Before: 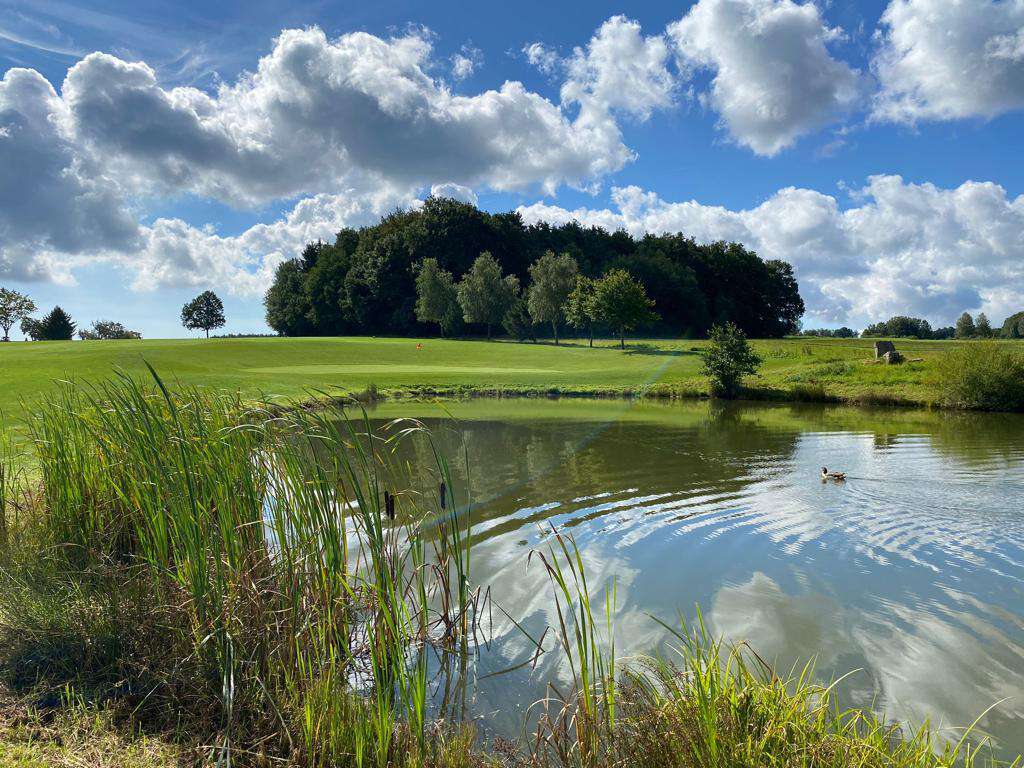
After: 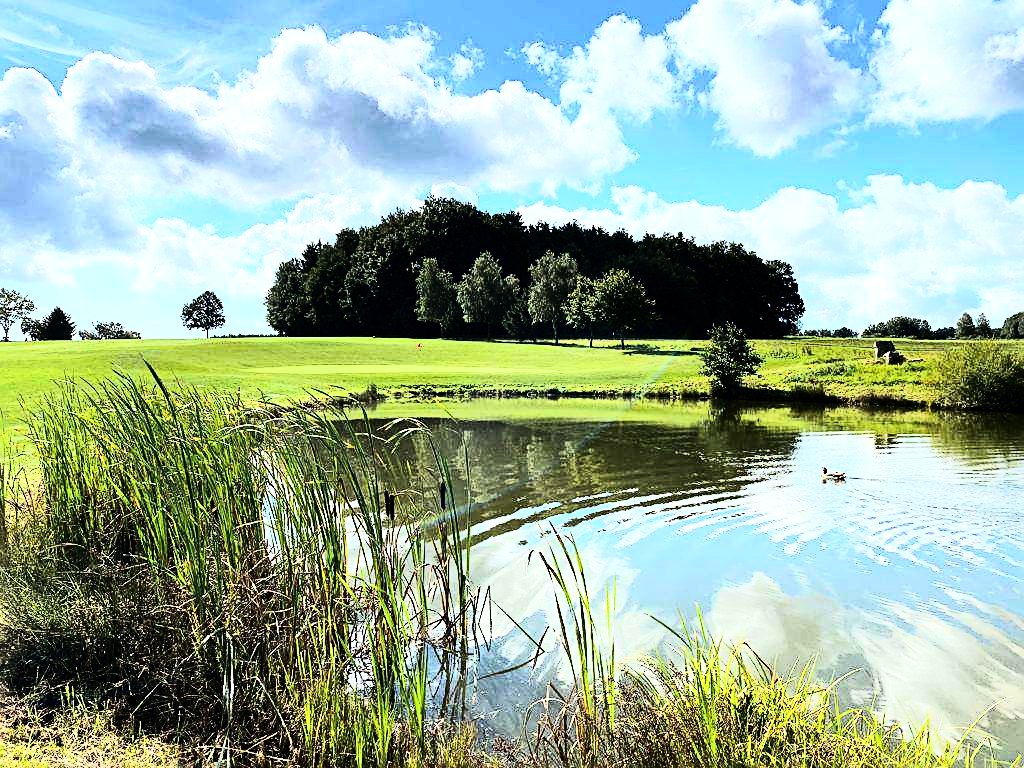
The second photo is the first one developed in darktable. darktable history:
rgb curve: curves: ch0 [(0, 0) (0.21, 0.15) (0.24, 0.21) (0.5, 0.75) (0.75, 0.96) (0.89, 0.99) (1, 1)]; ch1 [(0, 0.02) (0.21, 0.13) (0.25, 0.2) (0.5, 0.67) (0.75, 0.9) (0.89, 0.97) (1, 1)]; ch2 [(0, 0.02) (0.21, 0.13) (0.25, 0.2) (0.5, 0.67) (0.75, 0.9) (0.89, 0.97) (1, 1)], compensate middle gray true
tone equalizer: -8 EV -0.417 EV, -7 EV -0.389 EV, -6 EV -0.333 EV, -5 EV -0.222 EV, -3 EV 0.222 EV, -2 EV 0.333 EV, -1 EV 0.389 EV, +0 EV 0.417 EV, edges refinement/feathering 500, mask exposure compensation -1.57 EV, preserve details no
sharpen: on, module defaults
